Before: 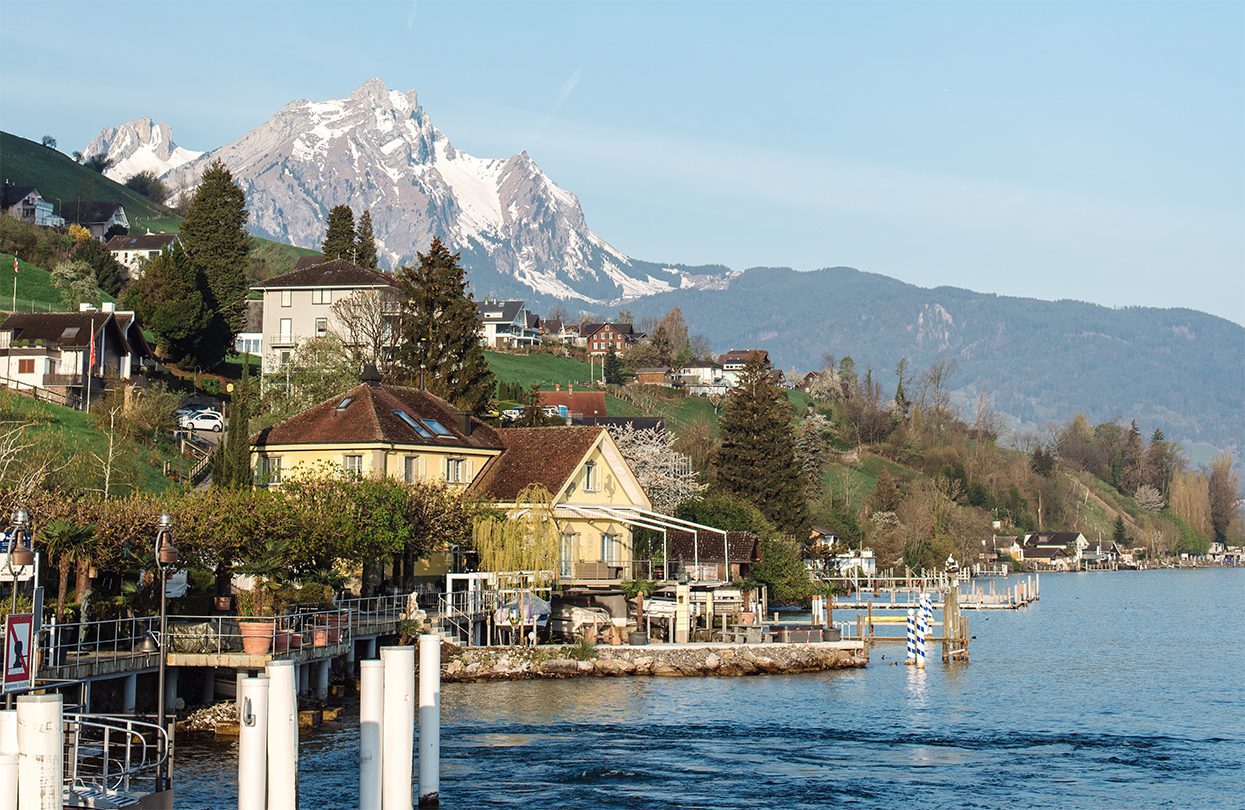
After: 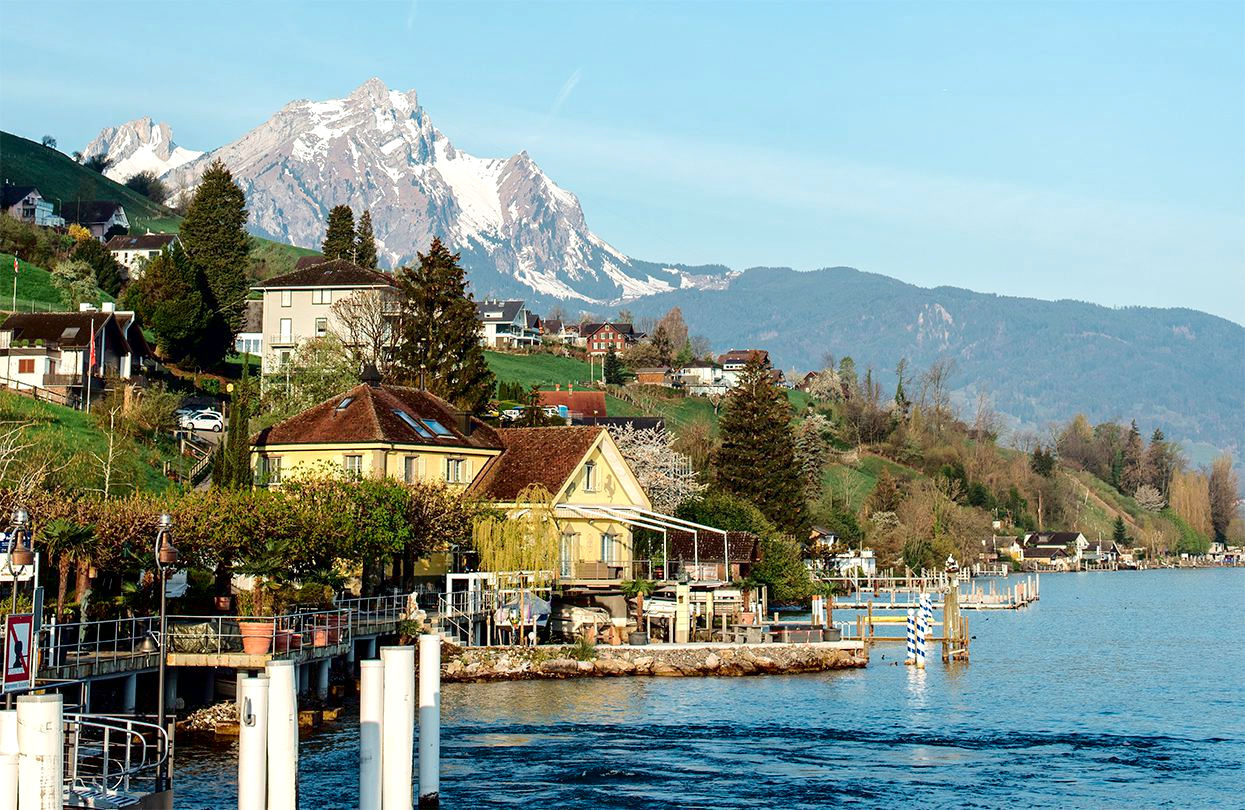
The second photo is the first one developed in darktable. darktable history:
exposure: black level correction 0.005, exposure 0.286 EV, compensate highlight preservation false
local contrast: mode bilateral grid, contrast 10, coarseness 25, detail 115%, midtone range 0.2
tone curve: curves: ch0 [(0, 0) (0.181, 0.087) (0.498, 0.485) (0.78, 0.742) (0.993, 0.954)]; ch1 [(0, 0) (0.311, 0.149) (0.395, 0.349) (0.488, 0.477) (0.612, 0.641) (1, 1)]; ch2 [(0, 0) (0.5, 0.5) (0.638, 0.667) (1, 1)], color space Lab, independent channels, preserve colors none
